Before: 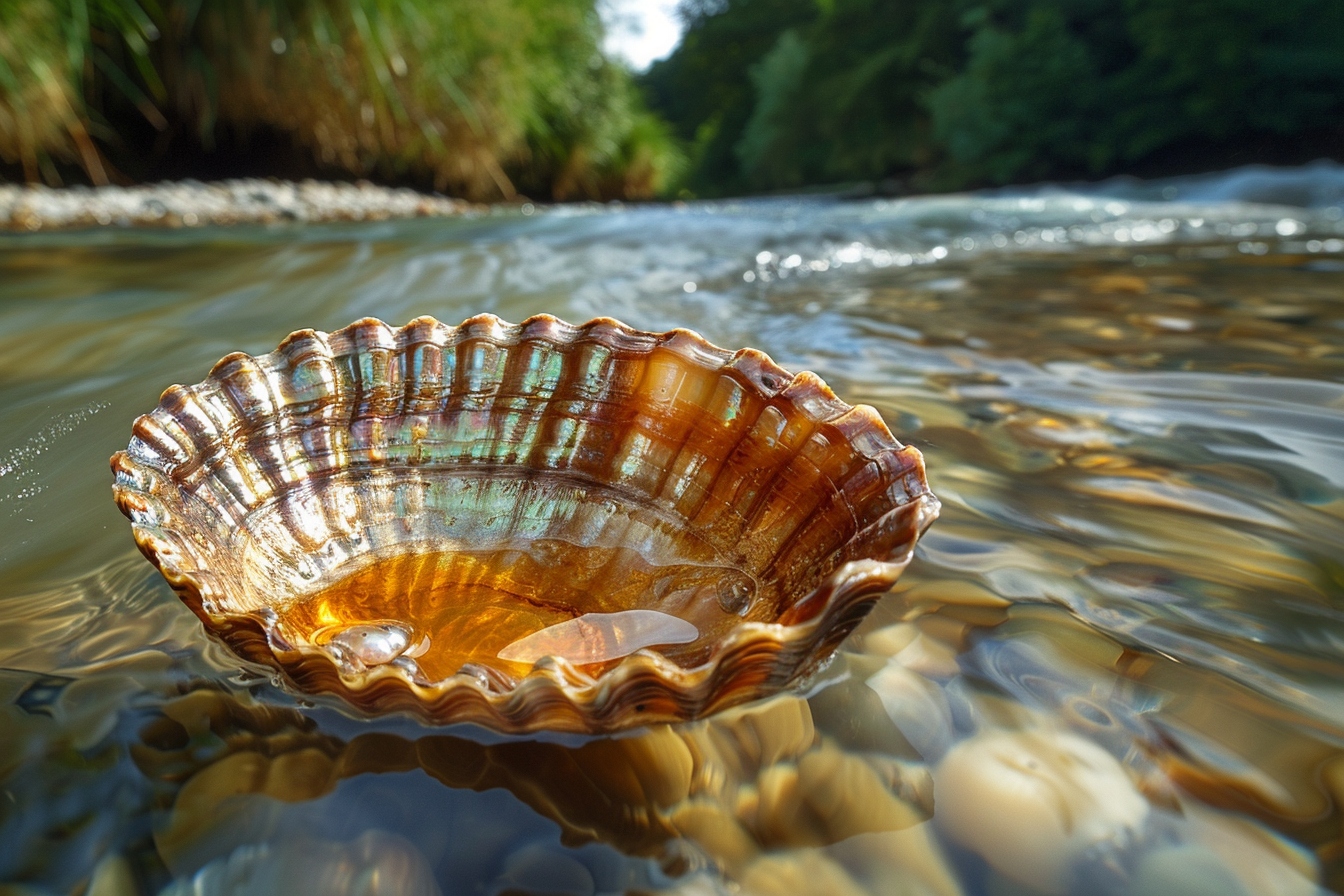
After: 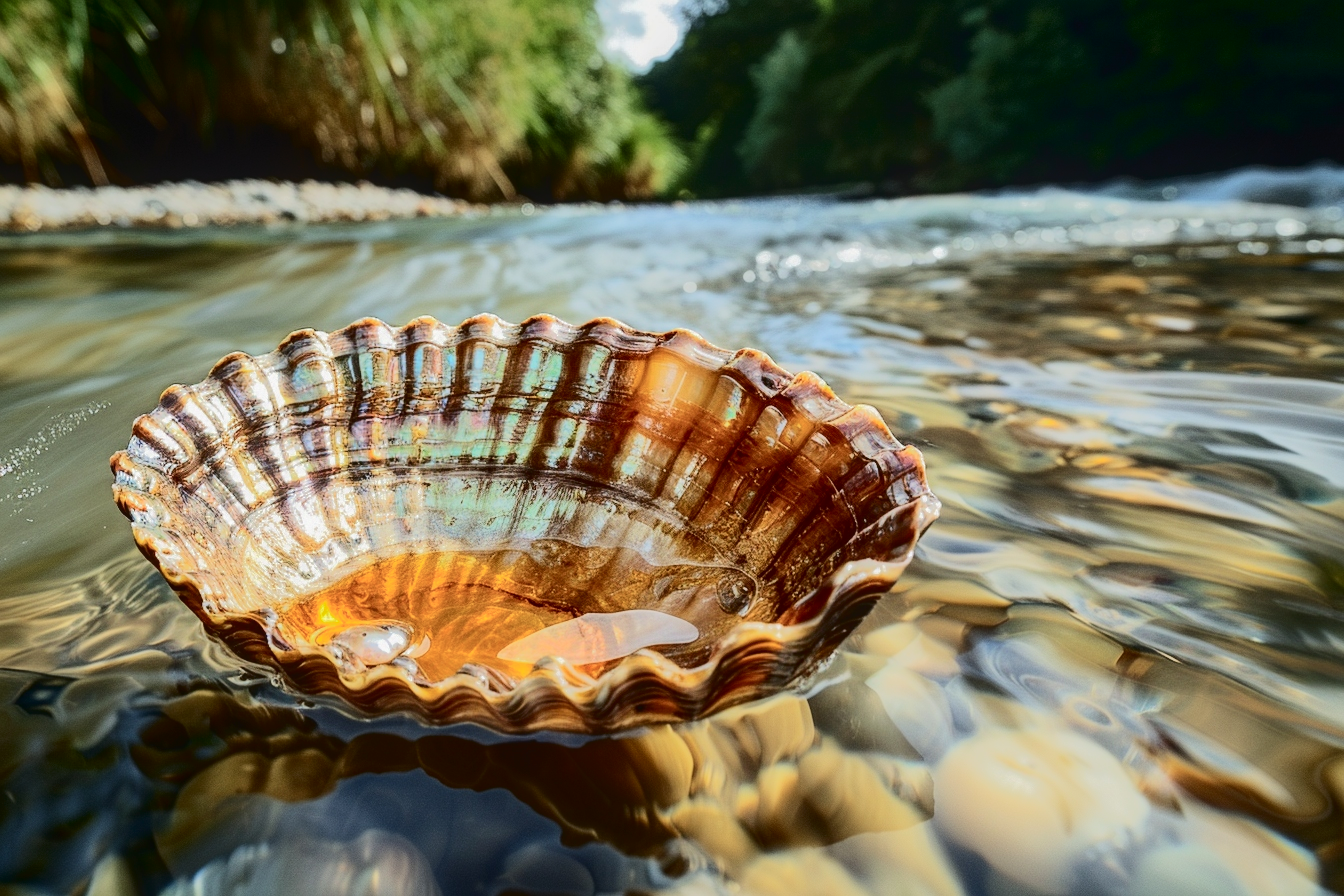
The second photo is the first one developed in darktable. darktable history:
local contrast: detail 109%
tone curve: curves: ch0 [(0, 0) (0.003, 0.001) (0.011, 0.005) (0.025, 0.009) (0.044, 0.014) (0.069, 0.019) (0.1, 0.028) (0.136, 0.039) (0.177, 0.073) (0.224, 0.134) (0.277, 0.218) (0.335, 0.343) (0.399, 0.488) (0.468, 0.608) (0.543, 0.699) (0.623, 0.773) (0.709, 0.819) (0.801, 0.852) (0.898, 0.874) (1, 1)], color space Lab, independent channels, preserve colors none
